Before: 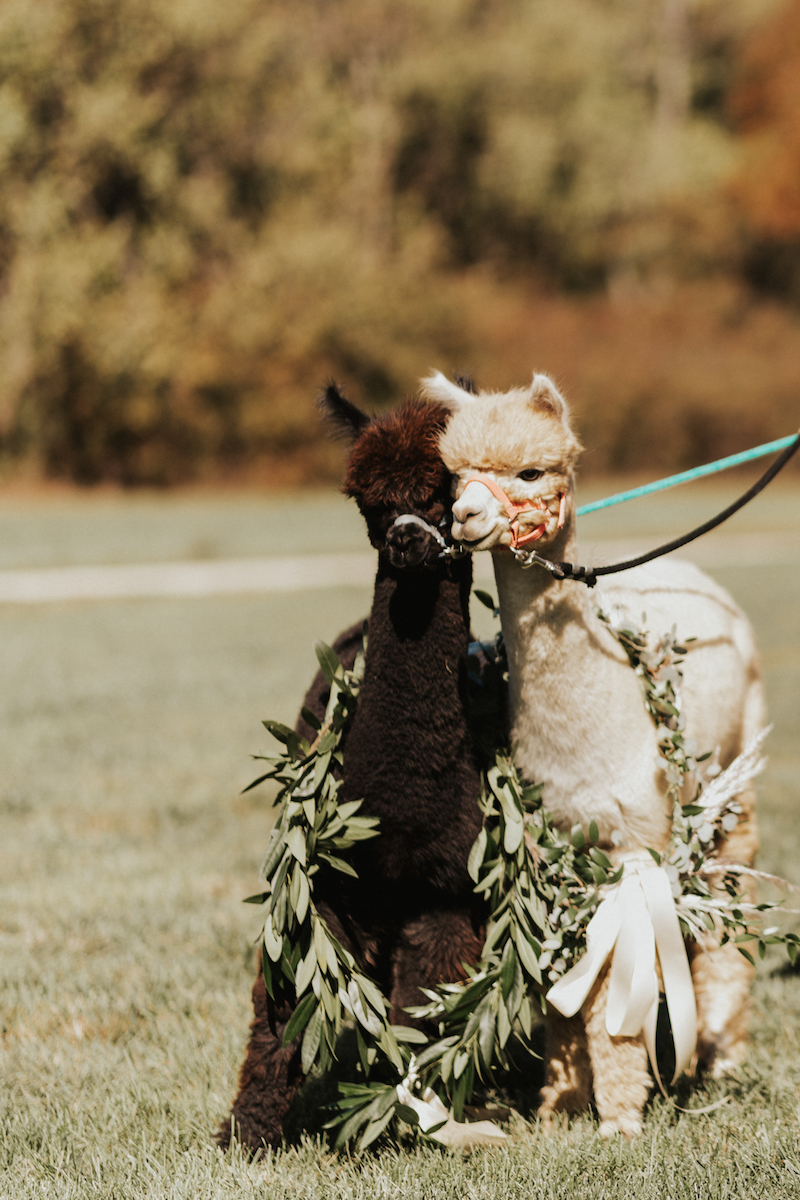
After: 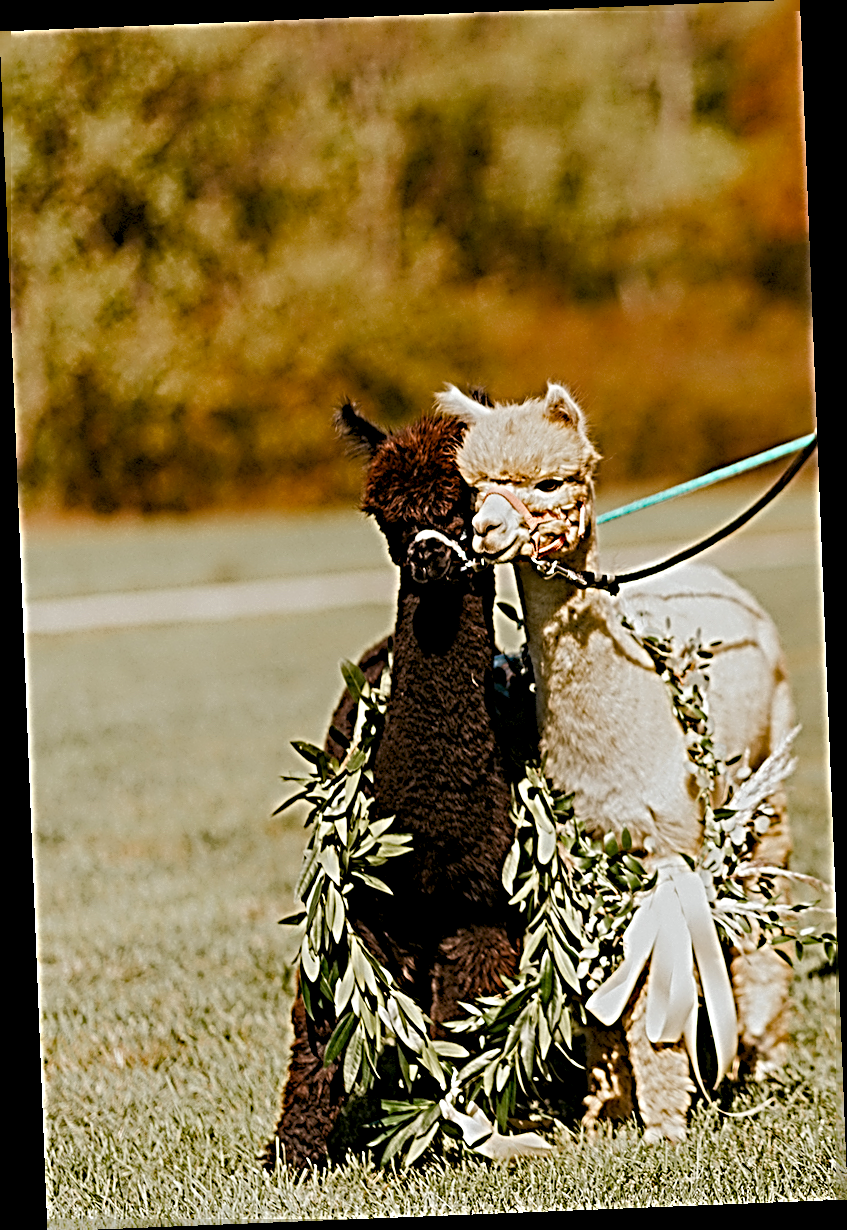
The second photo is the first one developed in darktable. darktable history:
sharpen: radius 4.001, amount 2
color balance rgb: global offset › luminance -0.5%, perceptual saturation grading › highlights -17.77%, perceptual saturation grading › mid-tones 33.1%, perceptual saturation grading › shadows 50.52%, perceptual brilliance grading › highlights 10.8%, perceptual brilliance grading › shadows -10.8%, global vibrance 24.22%, contrast -25%
rotate and perspective: rotation -2.29°, automatic cropping off
